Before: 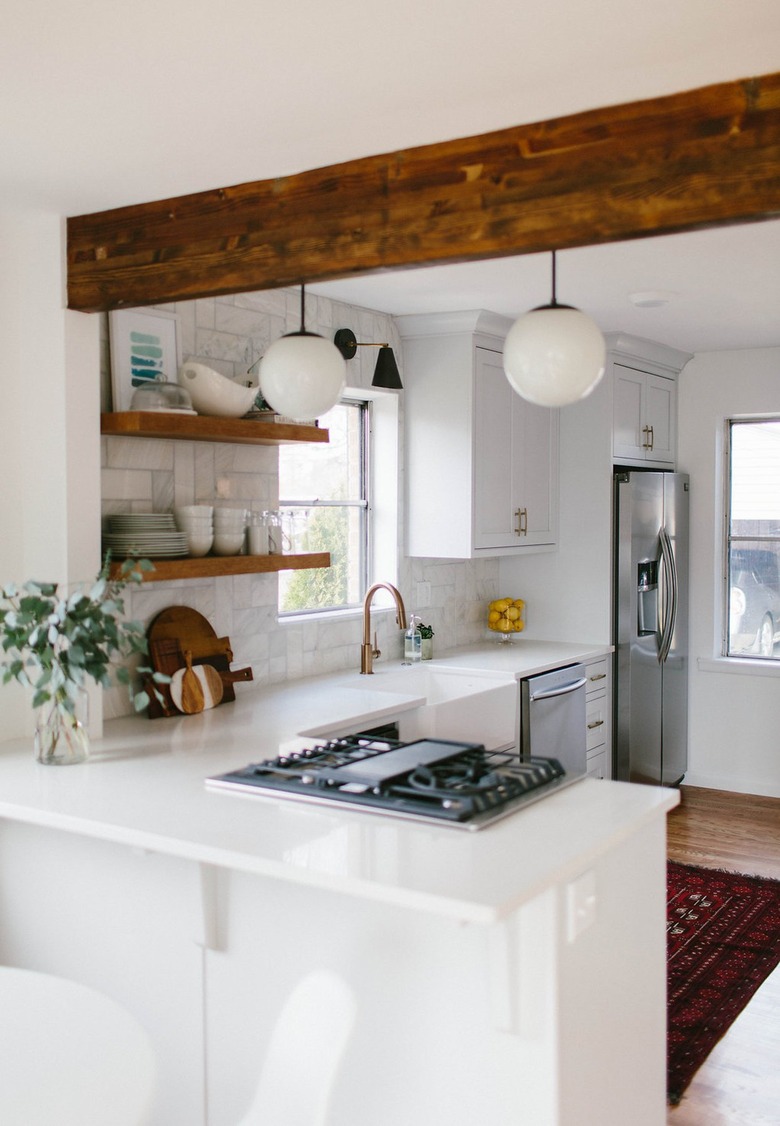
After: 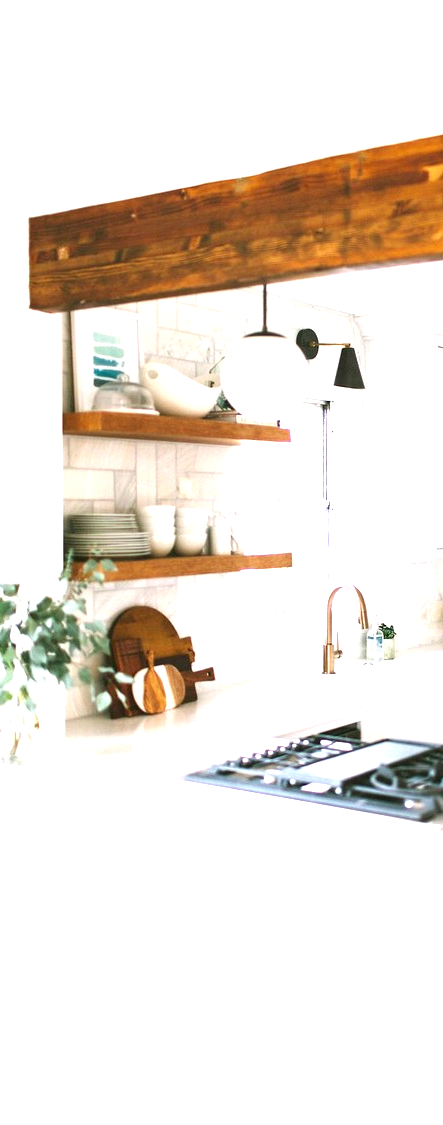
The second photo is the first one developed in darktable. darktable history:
exposure: black level correction 0, exposure 1.744 EV, compensate highlight preservation false
crop: left 4.923%, right 38.239%
